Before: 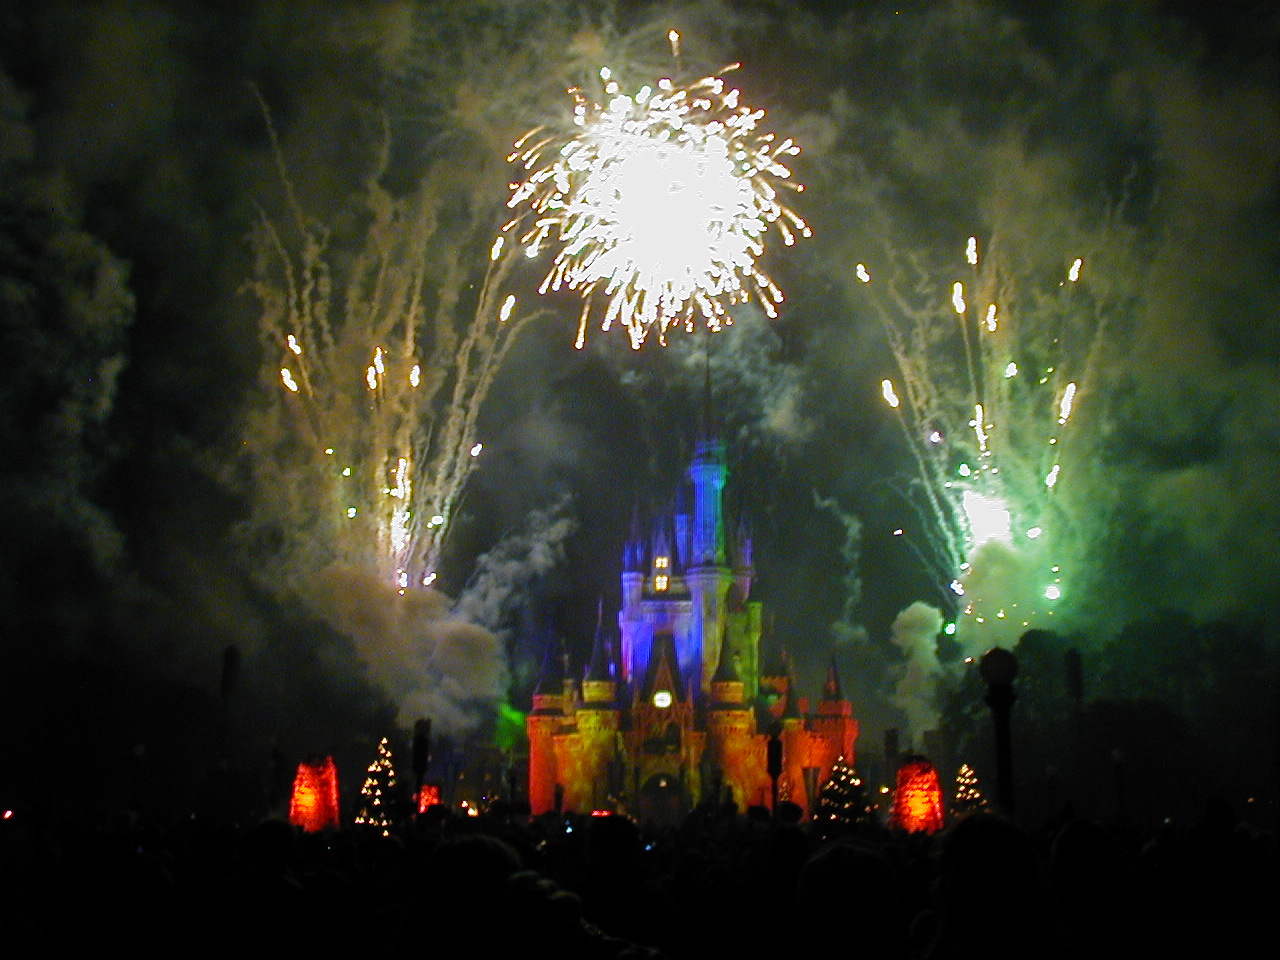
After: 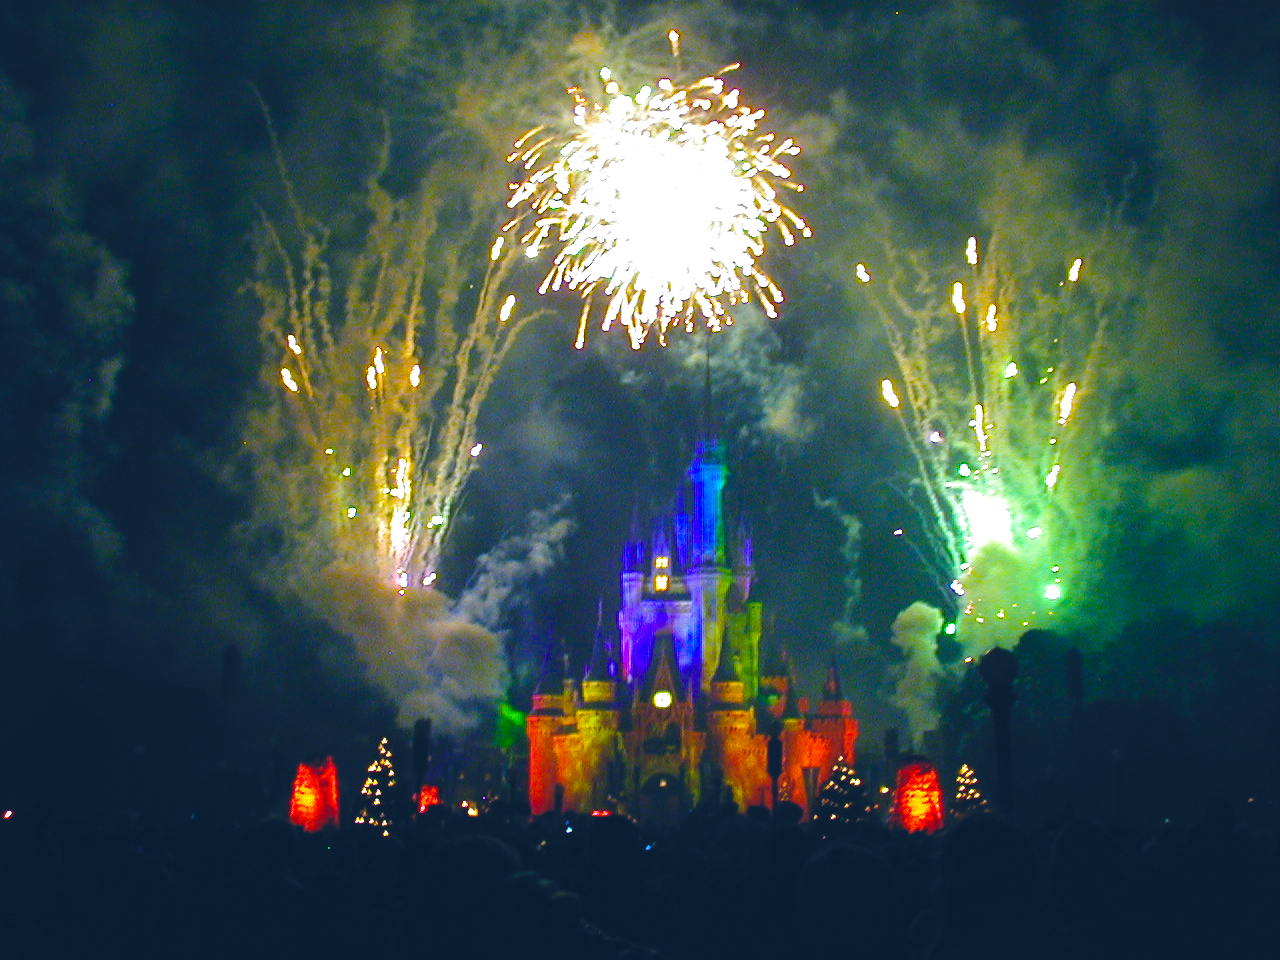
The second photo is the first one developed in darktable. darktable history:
color balance rgb: shadows lift › luminance -40.923%, shadows lift › chroma 13.988%, shadows lift › hue 260°, global offset › luminance 1.996%, linear chroma grading › global chroma 8.669%, perceptual saturation grading › global saturation 25.417%, global vibrance 14.846%
exposure: exposure 0.606 EV, compensate highlight preservation false
